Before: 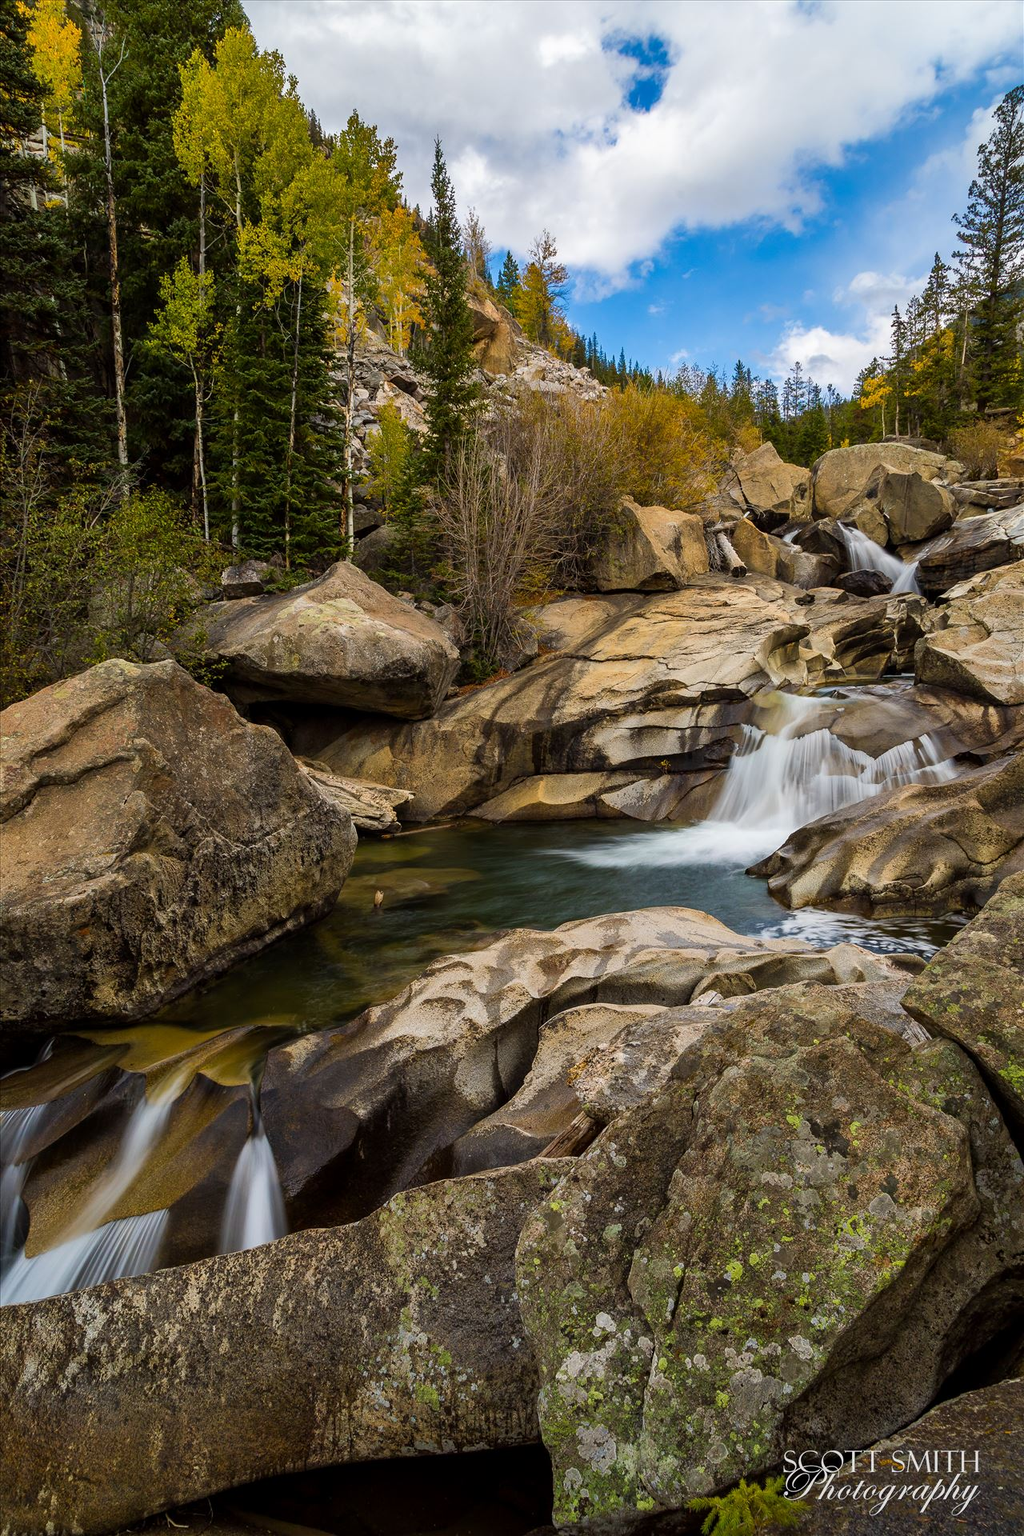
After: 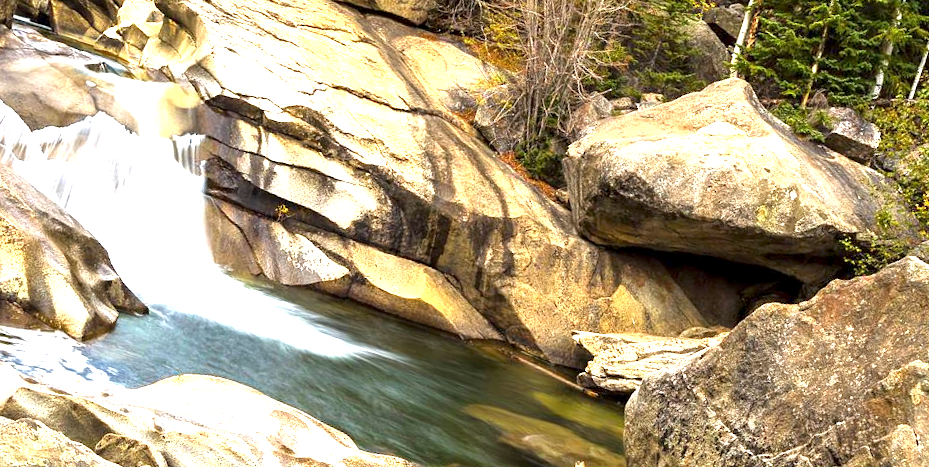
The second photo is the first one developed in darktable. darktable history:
crop and rotate: angle 16.12°, top 30.835%, bottom 35.653%
exposure: exposure 2 EV, compensate highlight preservation false
local contrast: highlights 100%, shadows 100%, detail 120%, midtone range 0.2
